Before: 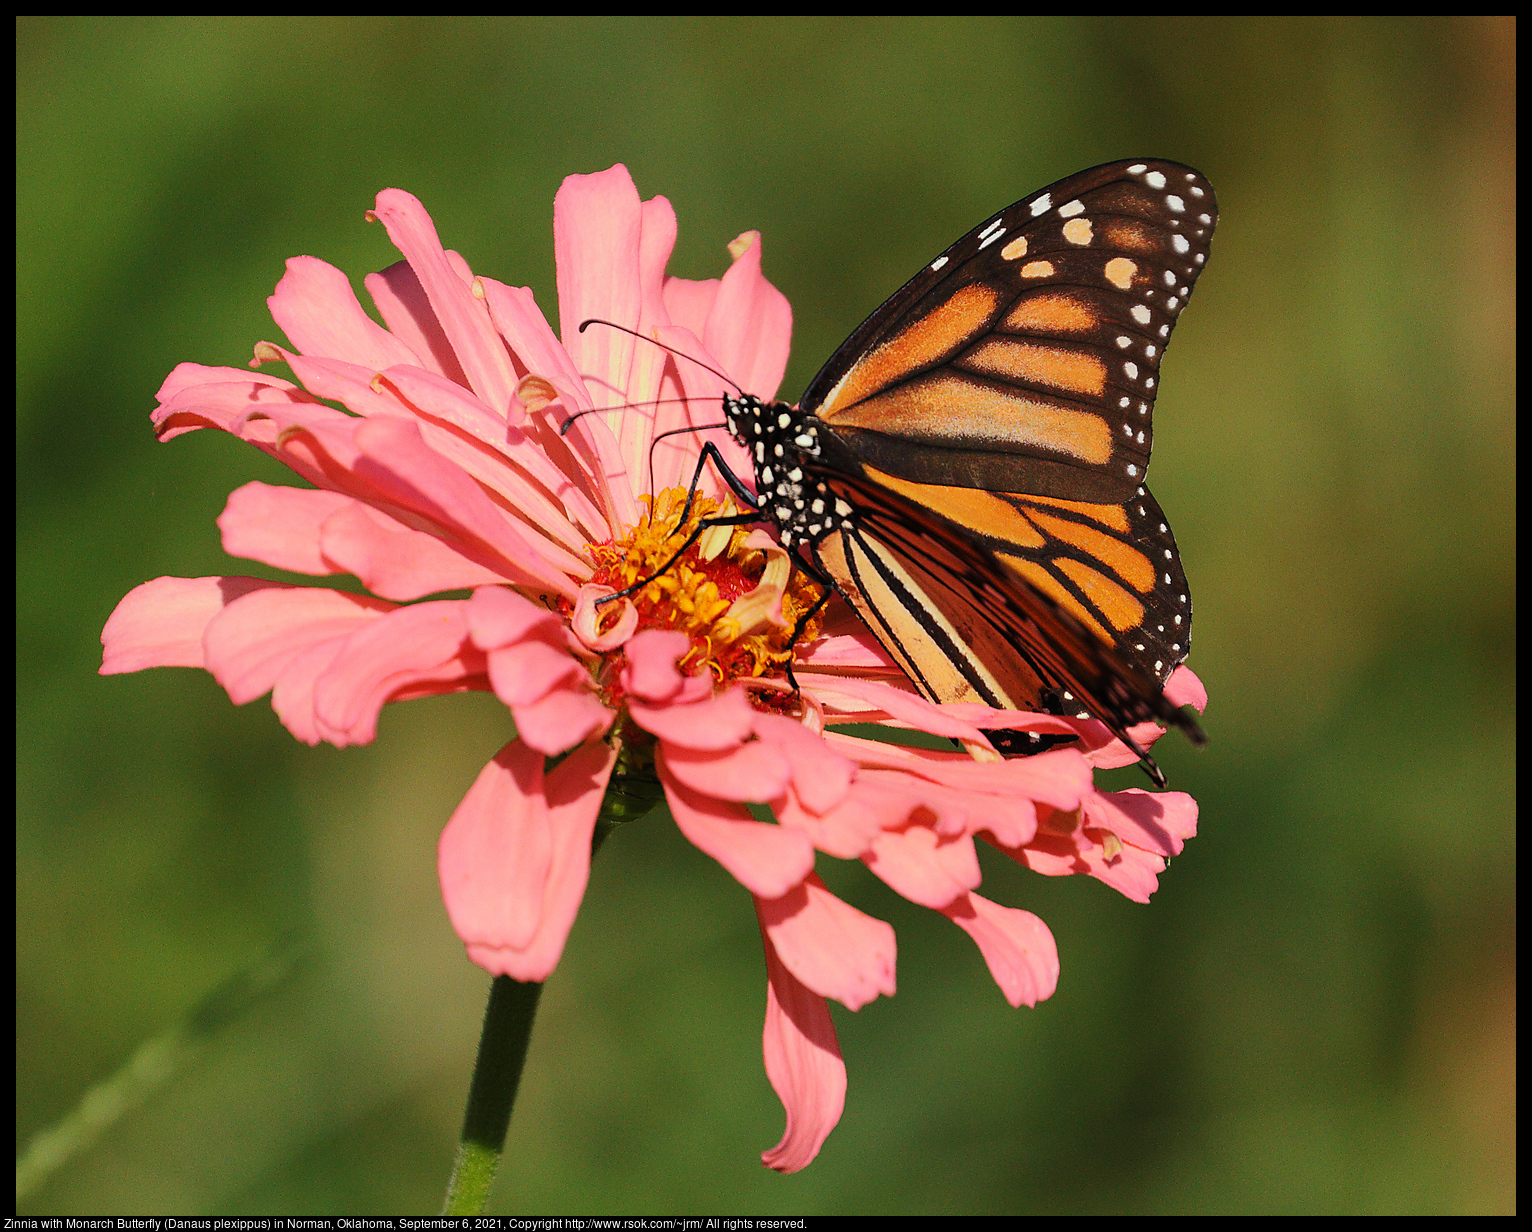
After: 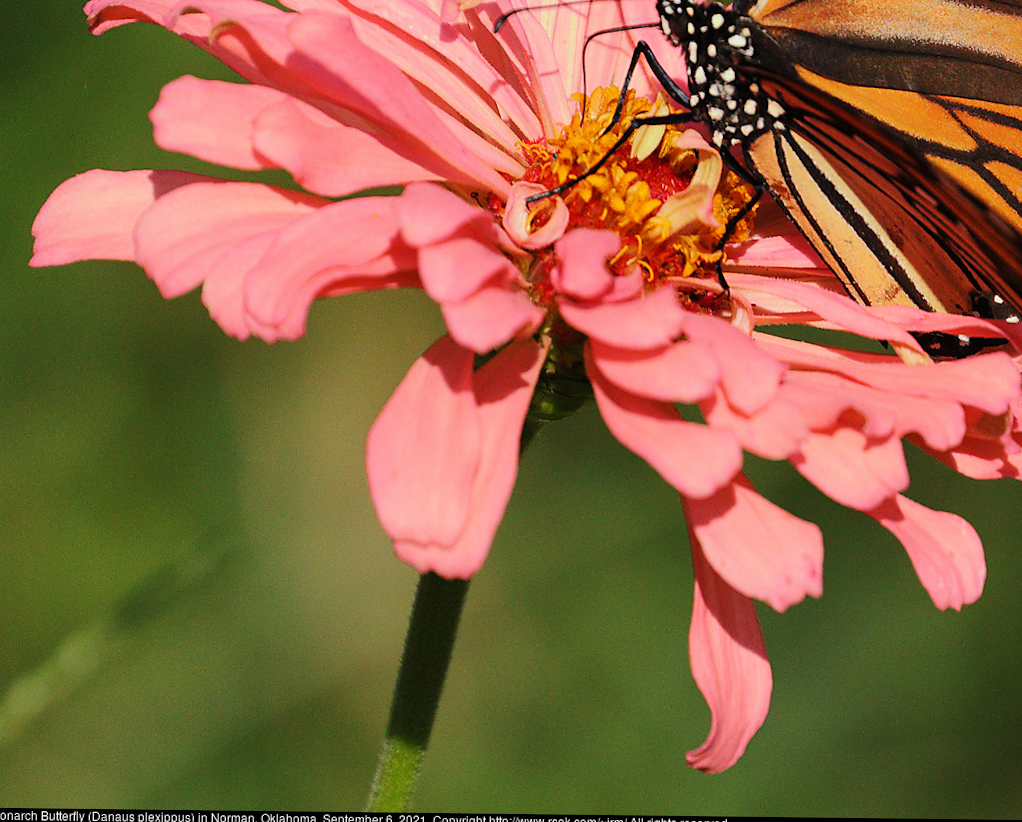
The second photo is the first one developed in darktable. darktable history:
crop and rotate: angle -0.679°, left 3.868%, top 32.267%, right 28.434%
